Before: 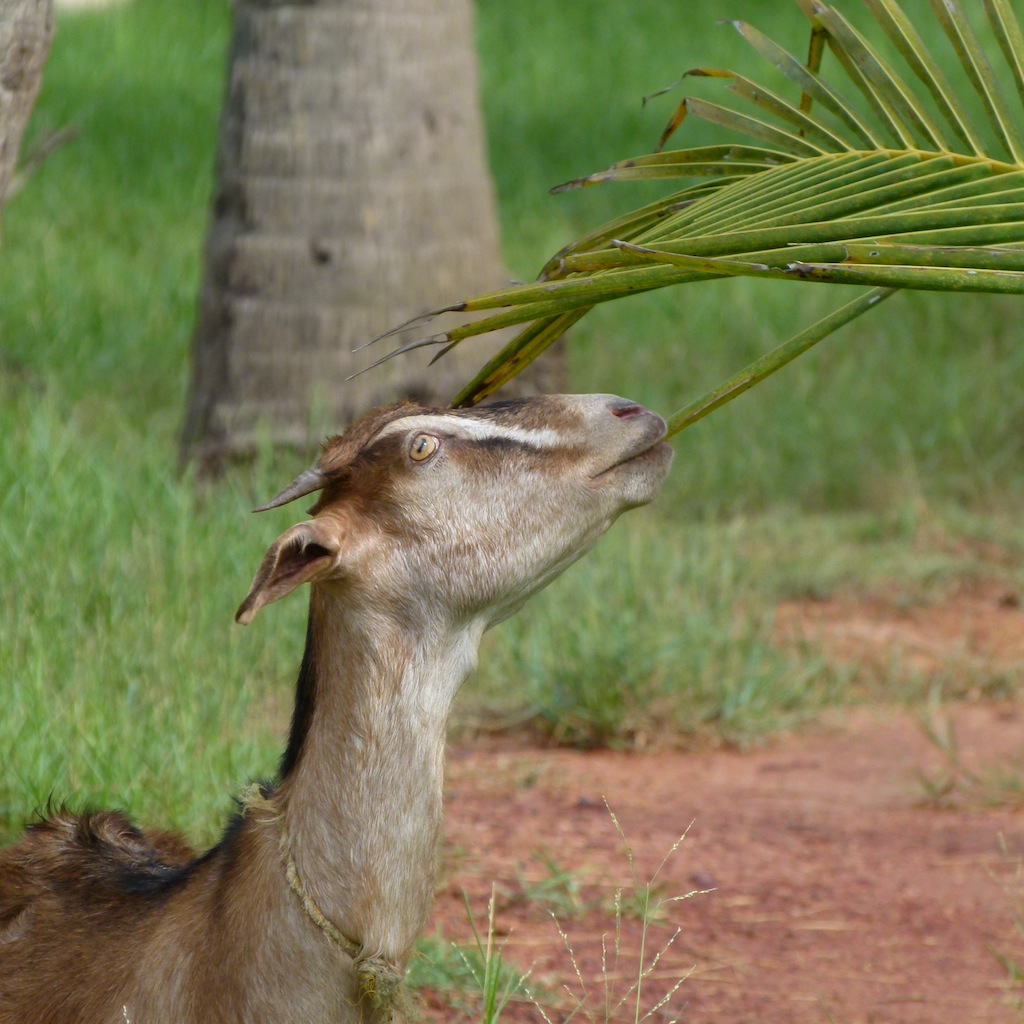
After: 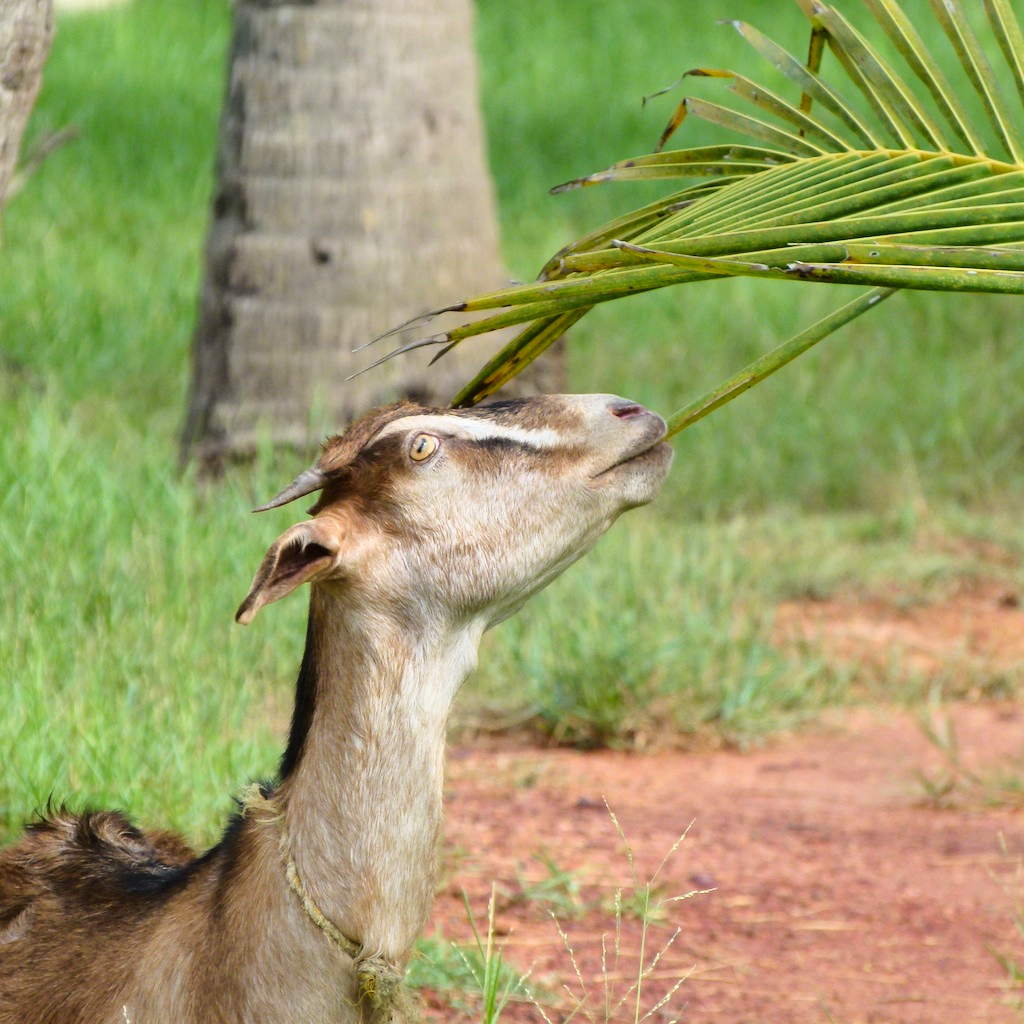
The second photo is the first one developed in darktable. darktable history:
shadows and highlights: shadows 49, highlights -41, soften with gaussian
base curve: curves: ch0 [(0, 0) (0.028, 0.03) (0.121, 0.232) (0.46, 0.748) (0.859, 0.968) (1, 1)]
